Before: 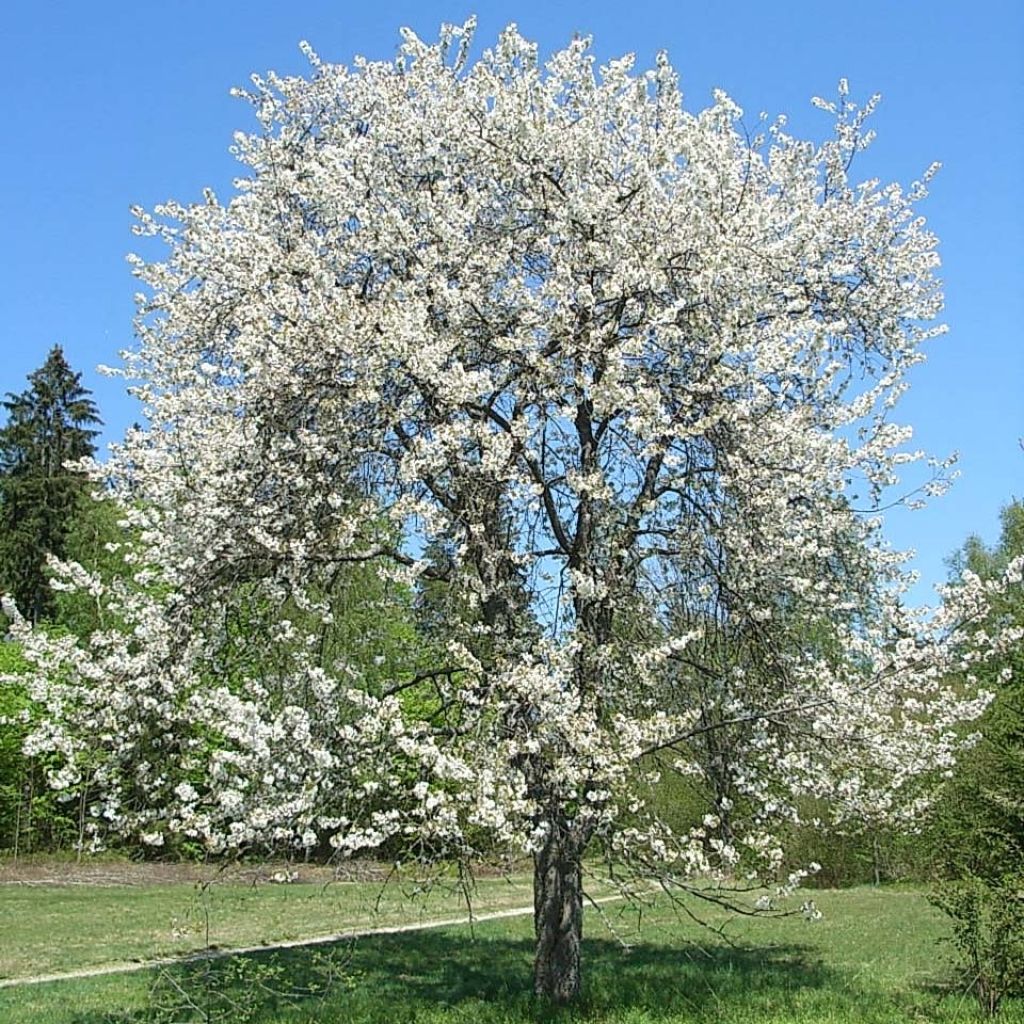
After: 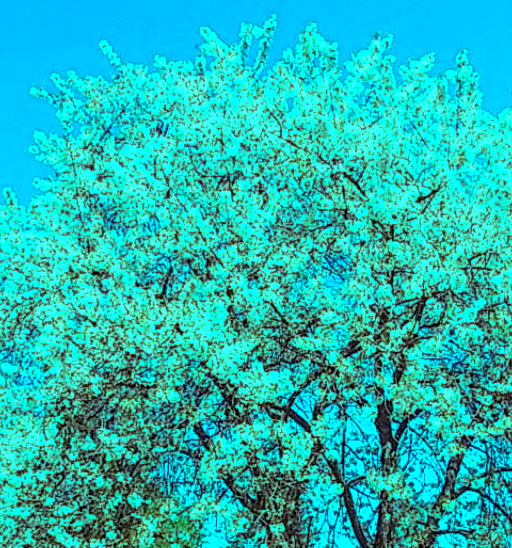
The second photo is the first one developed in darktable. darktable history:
crop: left 19.556%, right 30.401%, bottom 46.458%
local contrast: highlights 40%, shadows 60%, detail 136%, midtone range 0.514
color balance rgb: shadows lift › luminance 0.49%, shadows lift › chroma 6.83%, shadows lift › hue 300.29°, power › hue 208.98°, highlights gain › luminance 20.24%, highlights gain › chroma 13.17%, highlights gain › hue 173.85°, perceptual saturation grading › global saturation 18.05%
